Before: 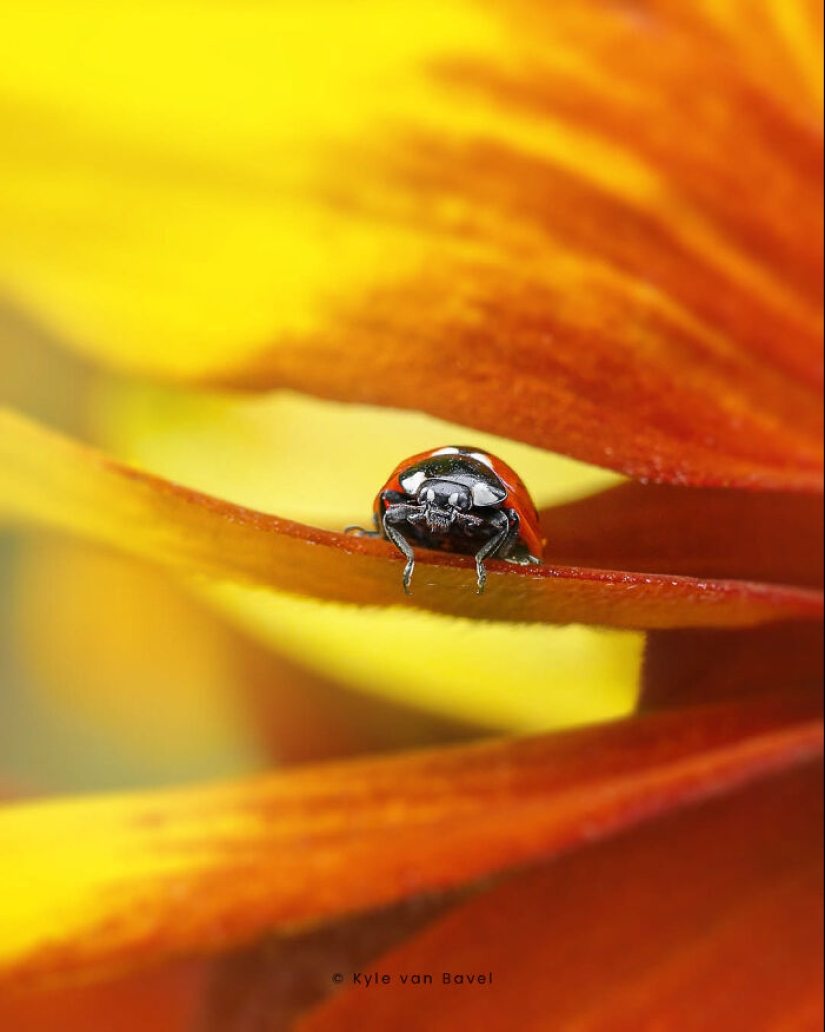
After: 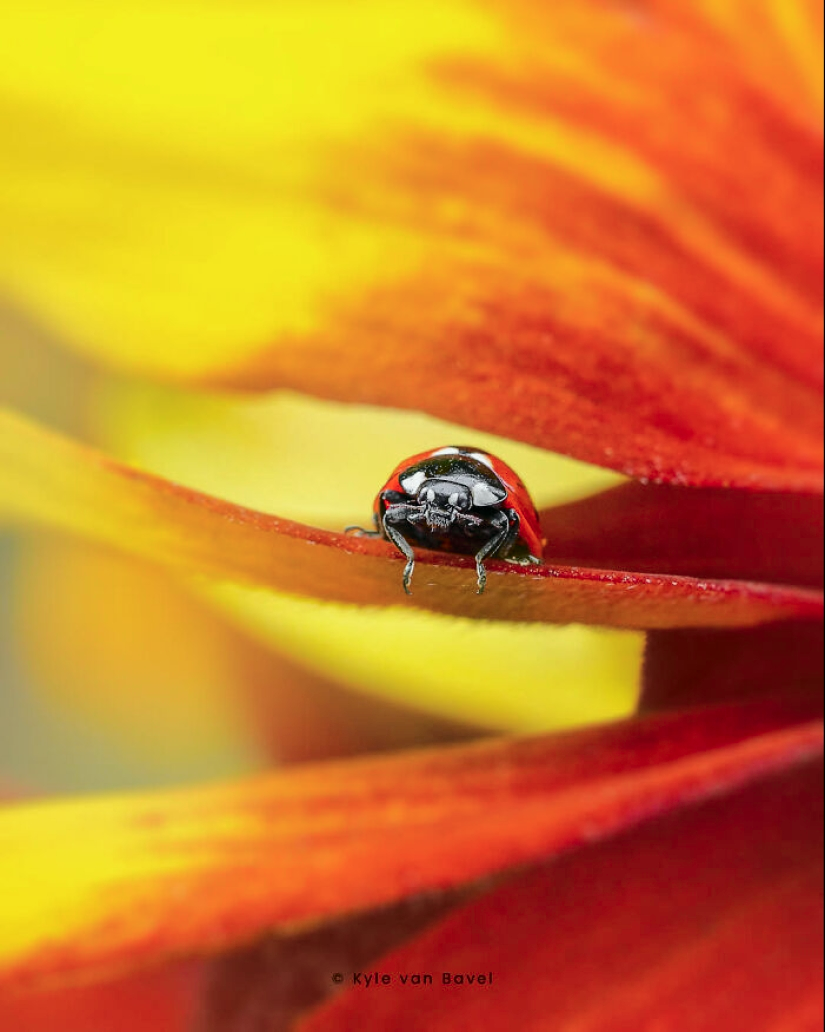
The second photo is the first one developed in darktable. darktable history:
color zones: curves: ch1 [(0, 0.469) (0.01, 0.469) (0.12, 0.446) (0.248, 0.469) (0.5, 0.5) (0.748, 0.5) (0.99, 0.469) (1, 0.469)]
exposure: black level correction 0.001, compensate highlight preservation false
tone curve: curves: ch0 [(0, 0.003) (0.211, 0.174) (0.482, 0.519) (0.843, 0.821) (0.992, 0.971)]; ch1 [(0, 0) (0.276, 0.206) (0.393, 0.364) (0.482, 0.477) (0.506, 0.5) (0.523, 0.523) (0.572, 0.592) (0.635, 0.665) (0.695, 0.759) (1, 1)]; ch2 [(0, 0) (0.438, 0.456) (0.498, 0.497) (0.536, 0.527) (0.562, 0.584) (0.619, 0.602) (0.698, 0.698) (1, 1)], color space Lab, independent channels, preserve colors none
